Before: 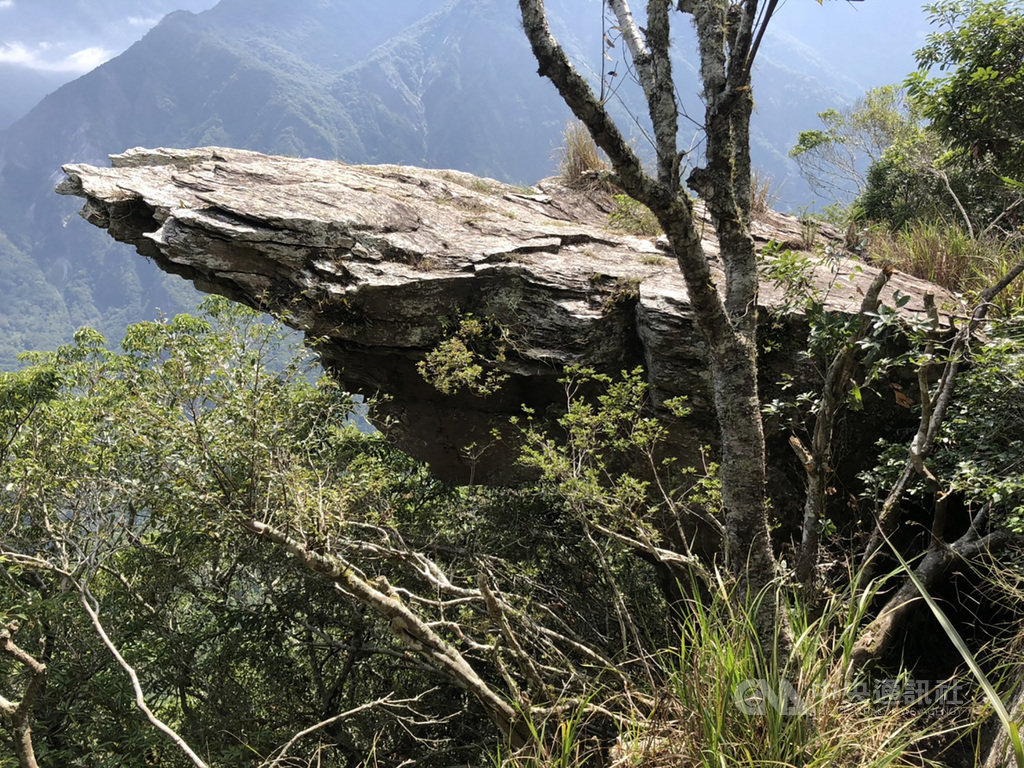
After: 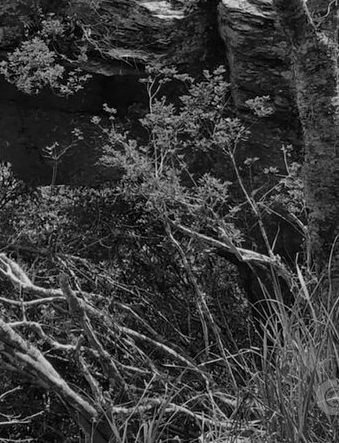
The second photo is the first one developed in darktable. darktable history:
color calibration: output gray [0.246, 0.254, 0.501, 0], gray › normalize channels true, illuminant same as pipeline (D50), adaptation XYZ, x 0.346, y 0.359, gamut compression 0
crop: left 40.878%, top 39.176%, right 25.993%, bottom 3.081%
tone equalizer: -8 EV 0.25 EV, -7 EV 0.417 EV, -6 EV 0.417 EV, -5 EV 0.25 EV, -3 EV -0.25 EV, -2 EV -0.417 EV, -1 EV -0.417 EV, +0 EV -0.25 EV, edges refinement/feathering 500, mask exposure compensation -1.57 EV, preserve details guided filter
